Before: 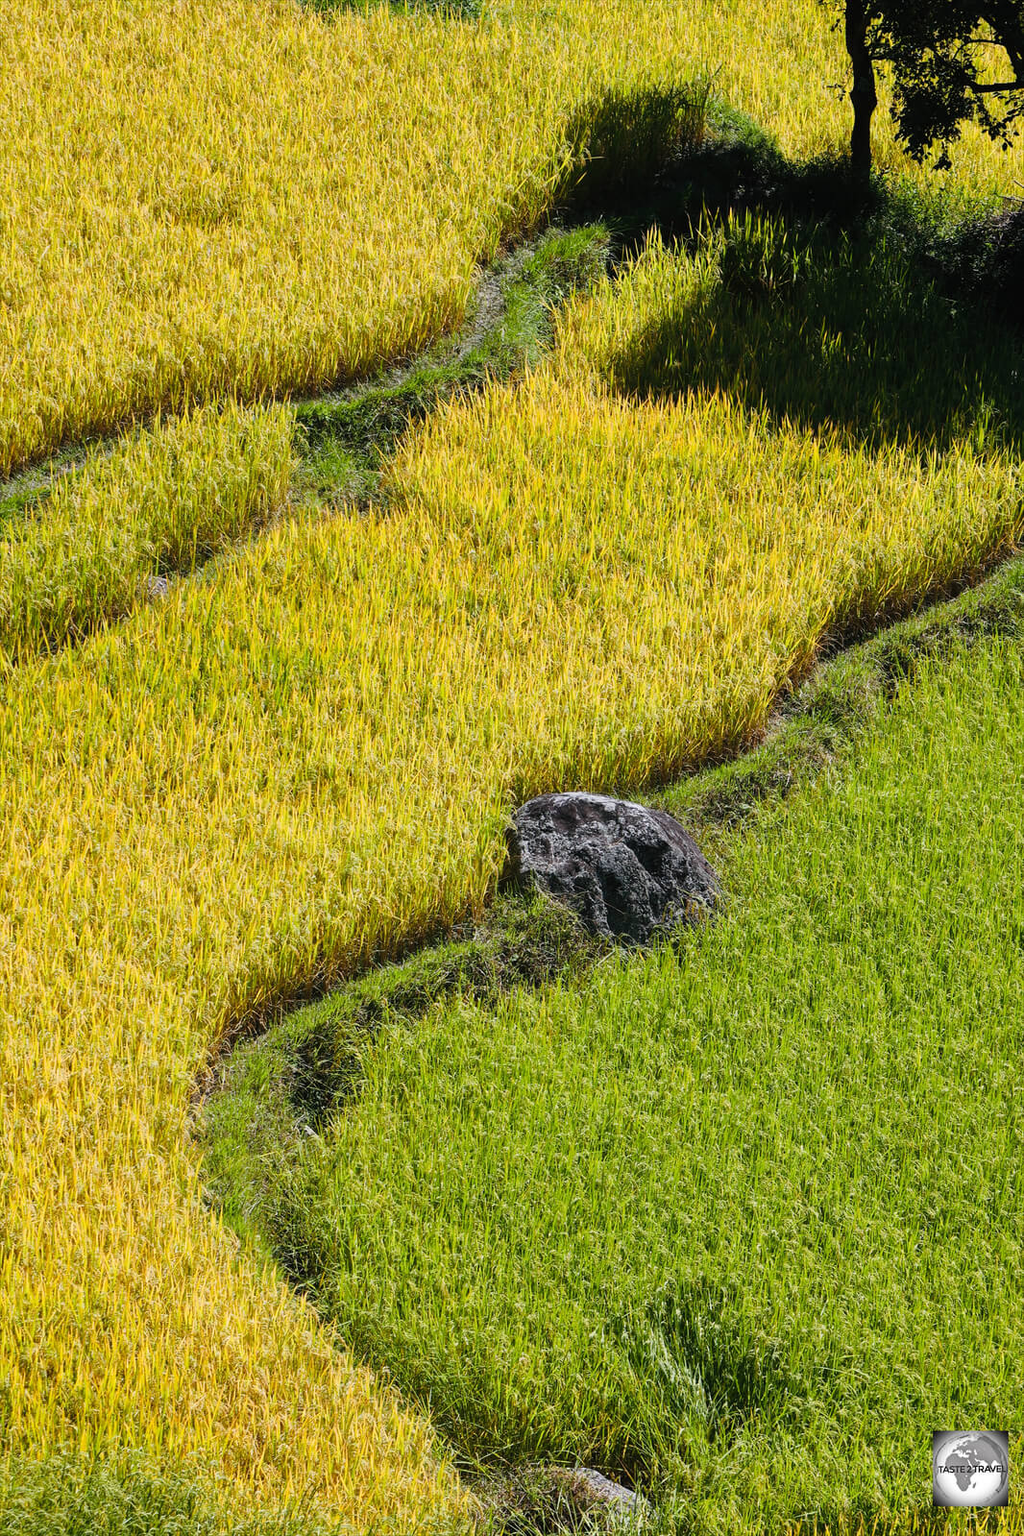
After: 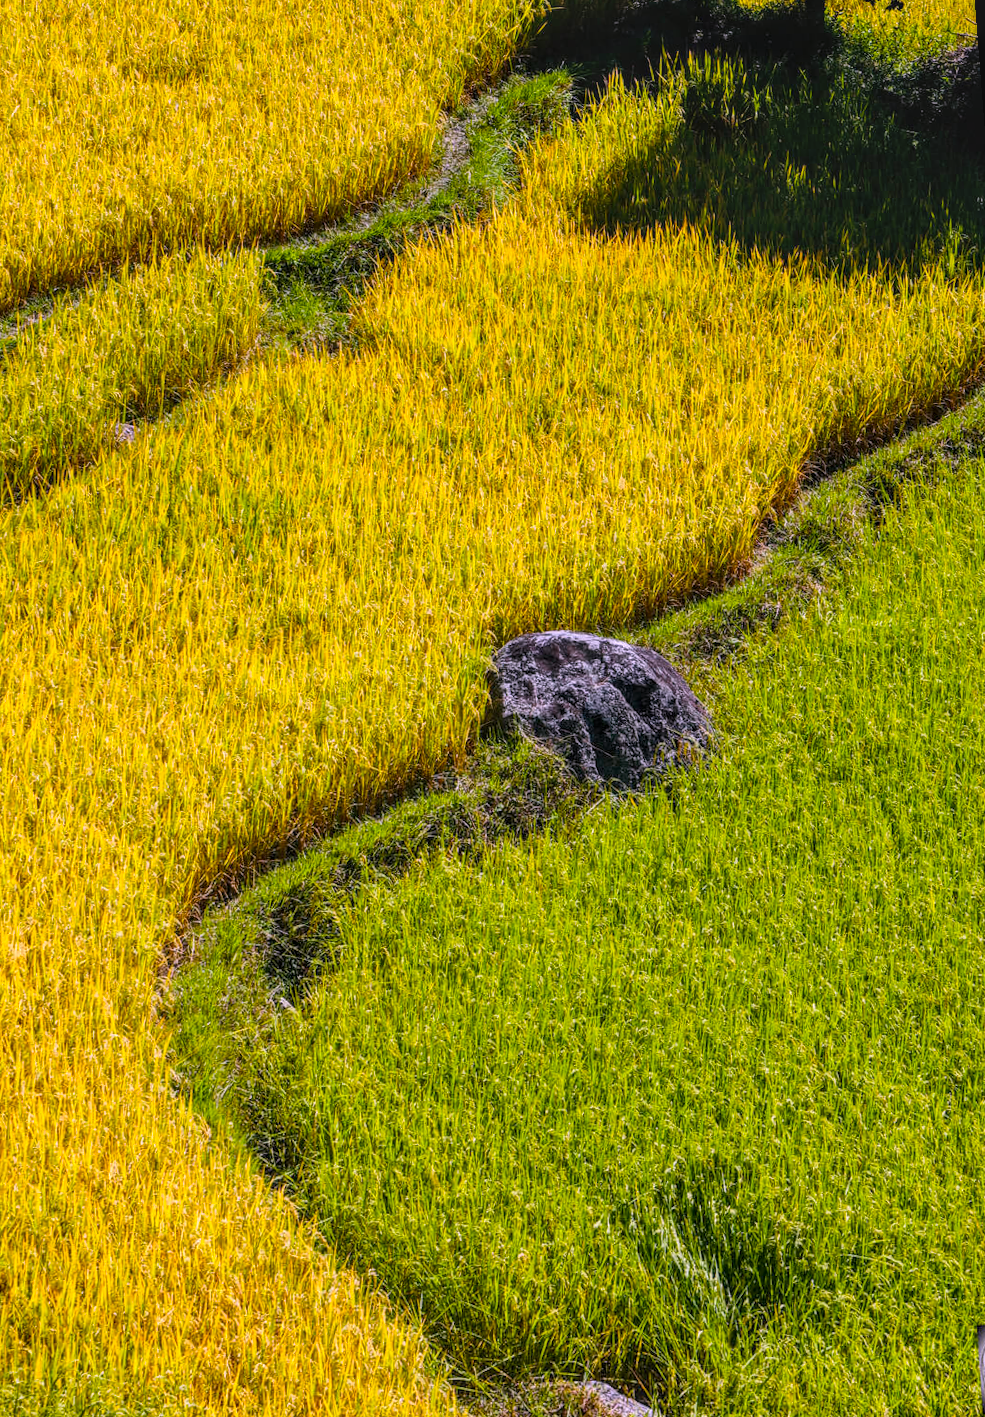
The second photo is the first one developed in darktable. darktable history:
white balance: red 1.066, blue 1.119
crop and rotate: top 6.25%
local contrast: highlights 0%, shadows 0%, detail 133%
color balance rgb: perceptual saturation grading › global saturation 30%, global vibrance 20%
rotate and perspective: rotation -1.68°, lens shift (vertical) -0.146, crop left 0.049, crop right 0.912, crop top 0.032, crop bottom 0.96
